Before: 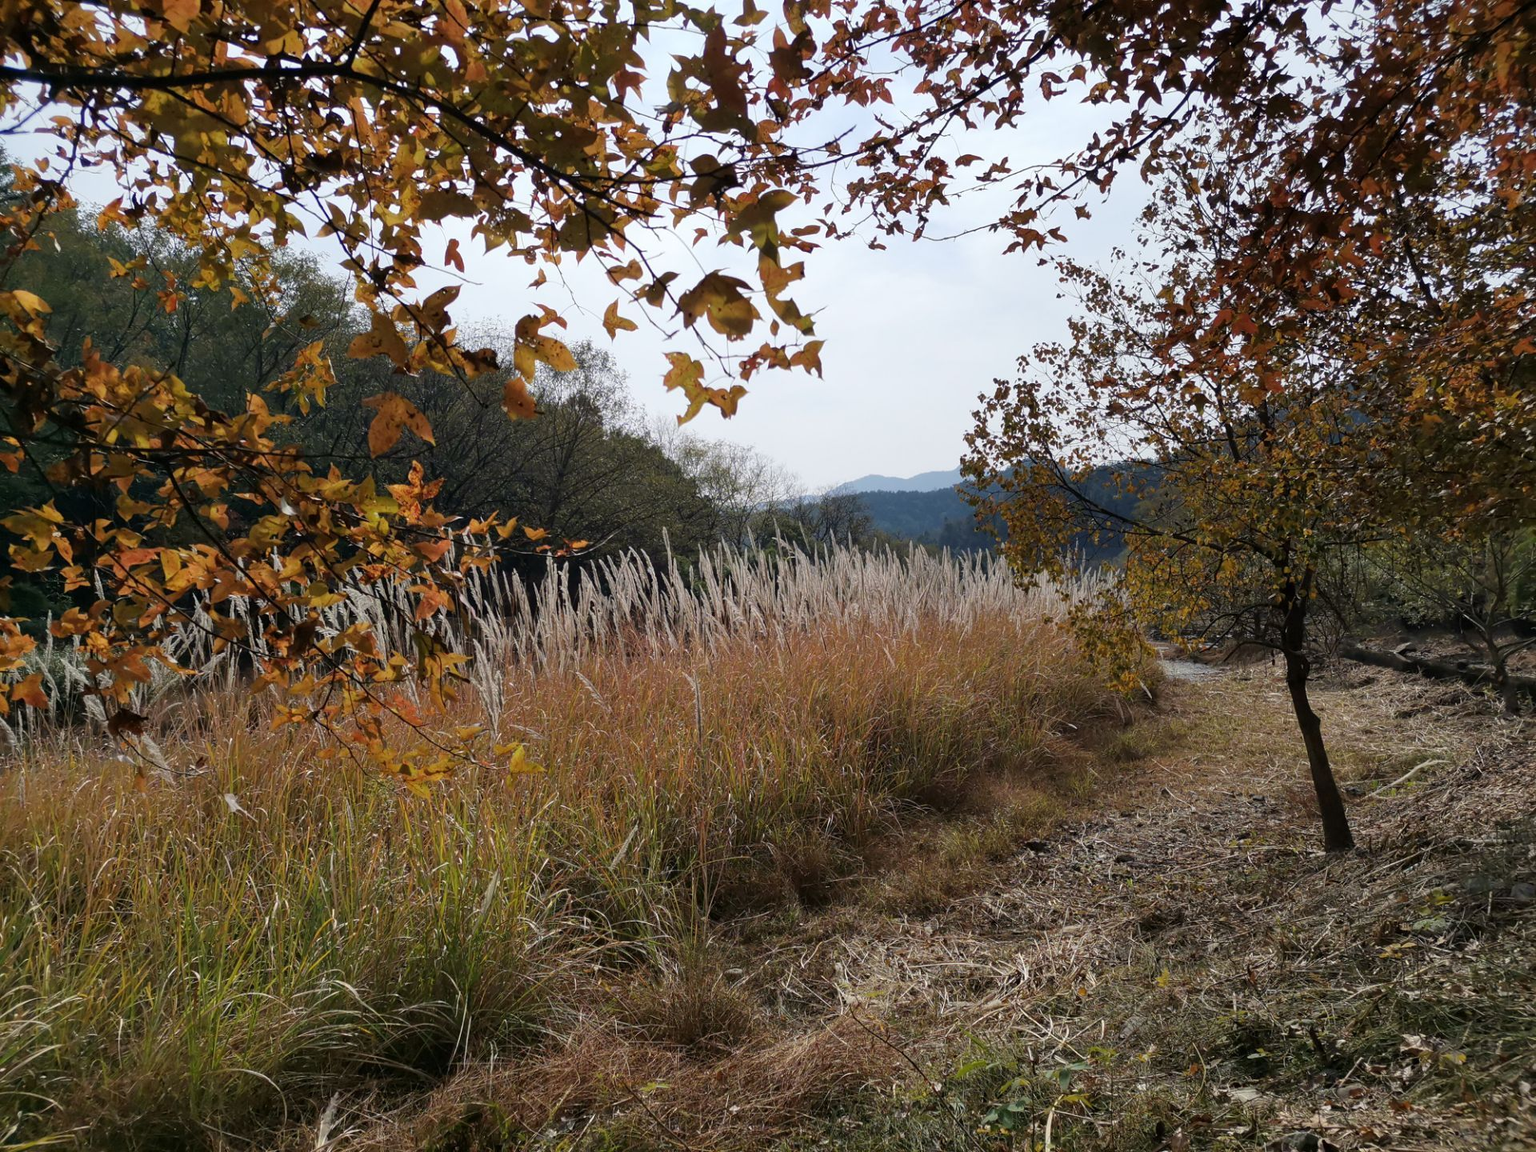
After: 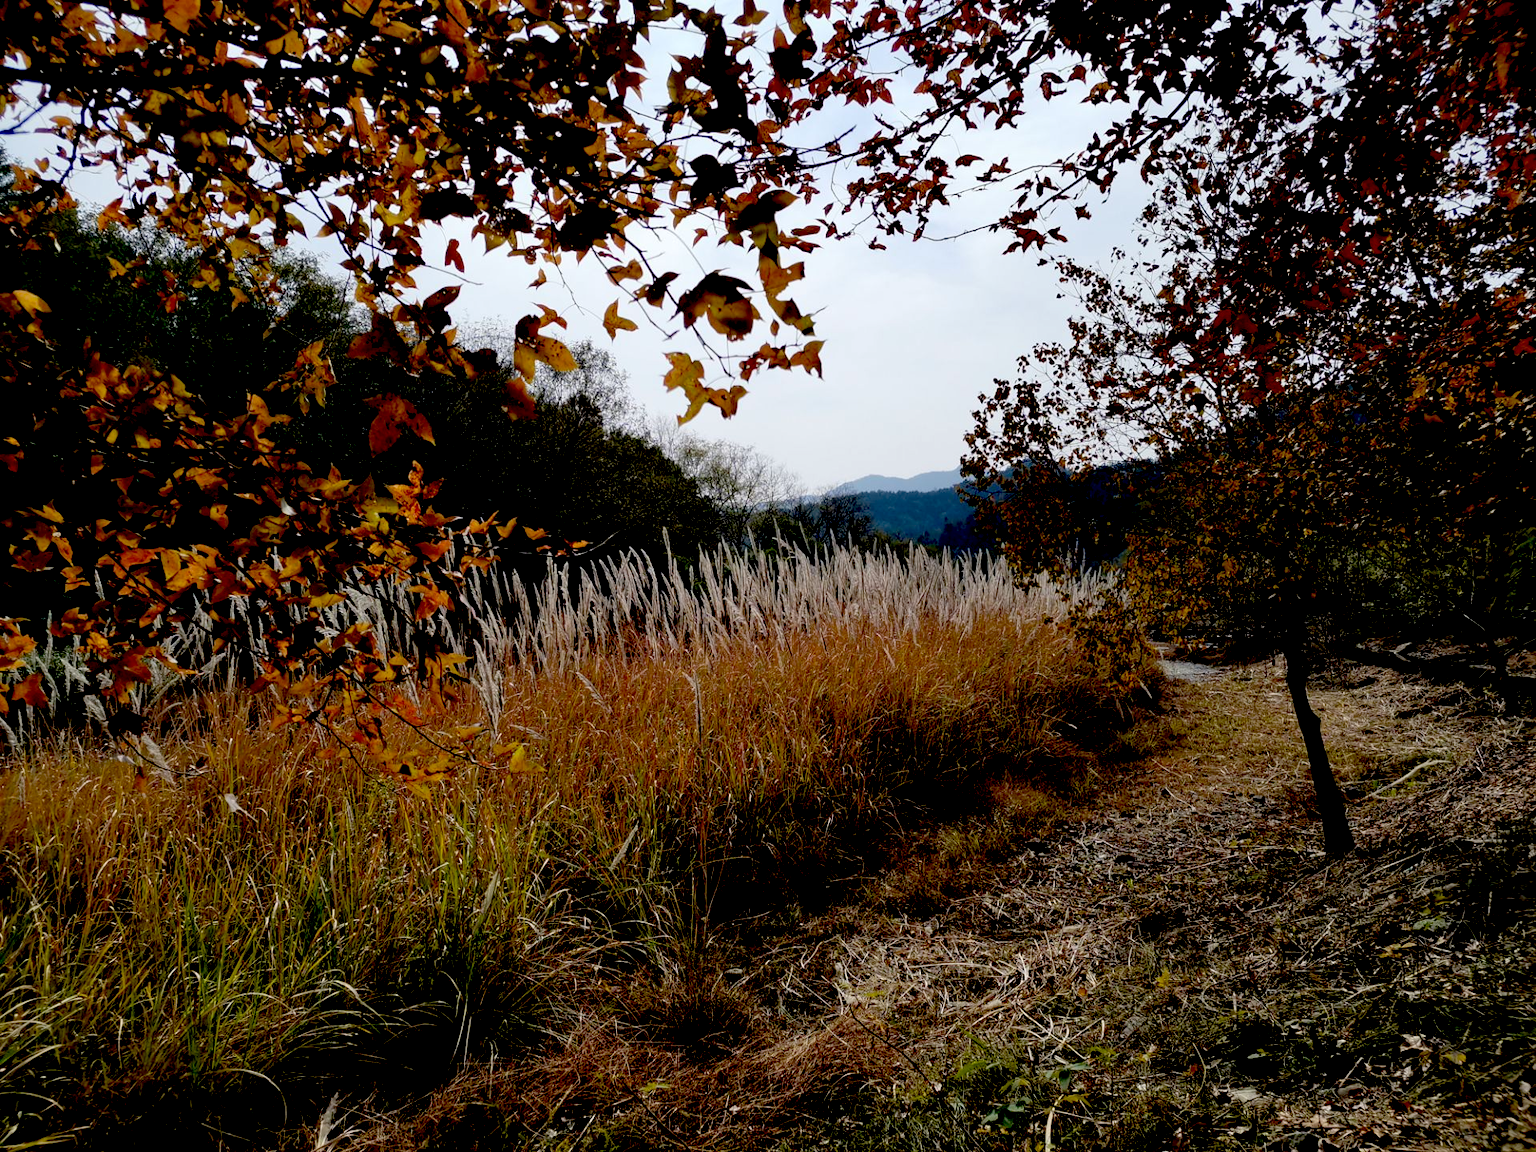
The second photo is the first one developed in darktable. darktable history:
exposure: black level correction 0.056, compensate exposure bias true, compensate highlight preservation false
